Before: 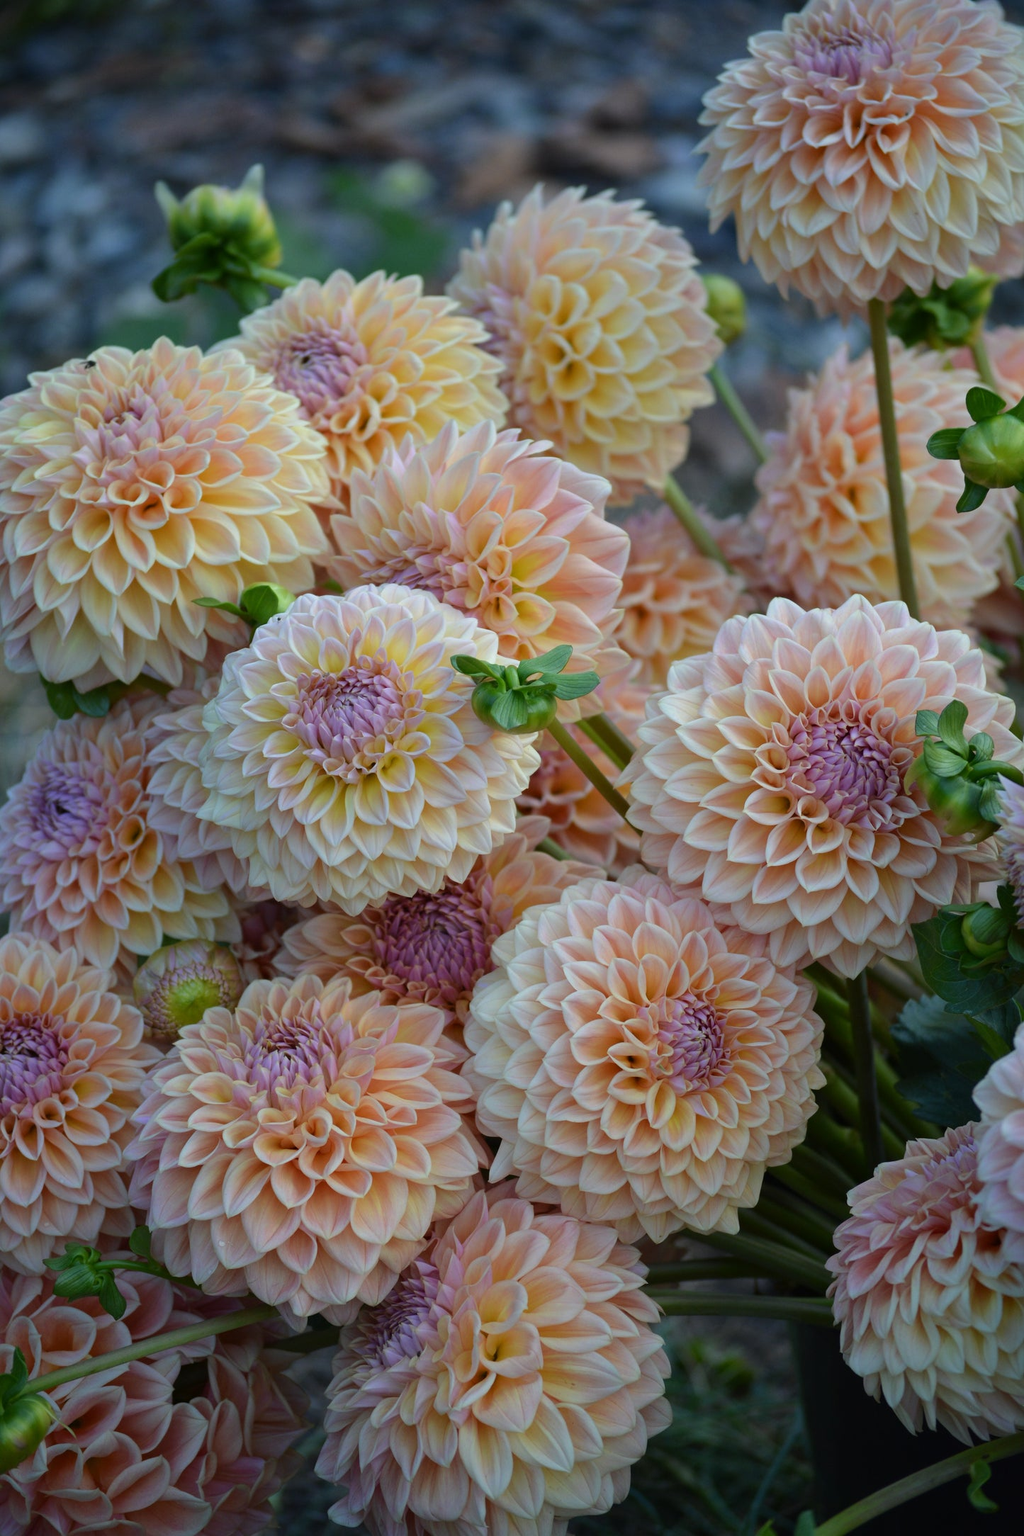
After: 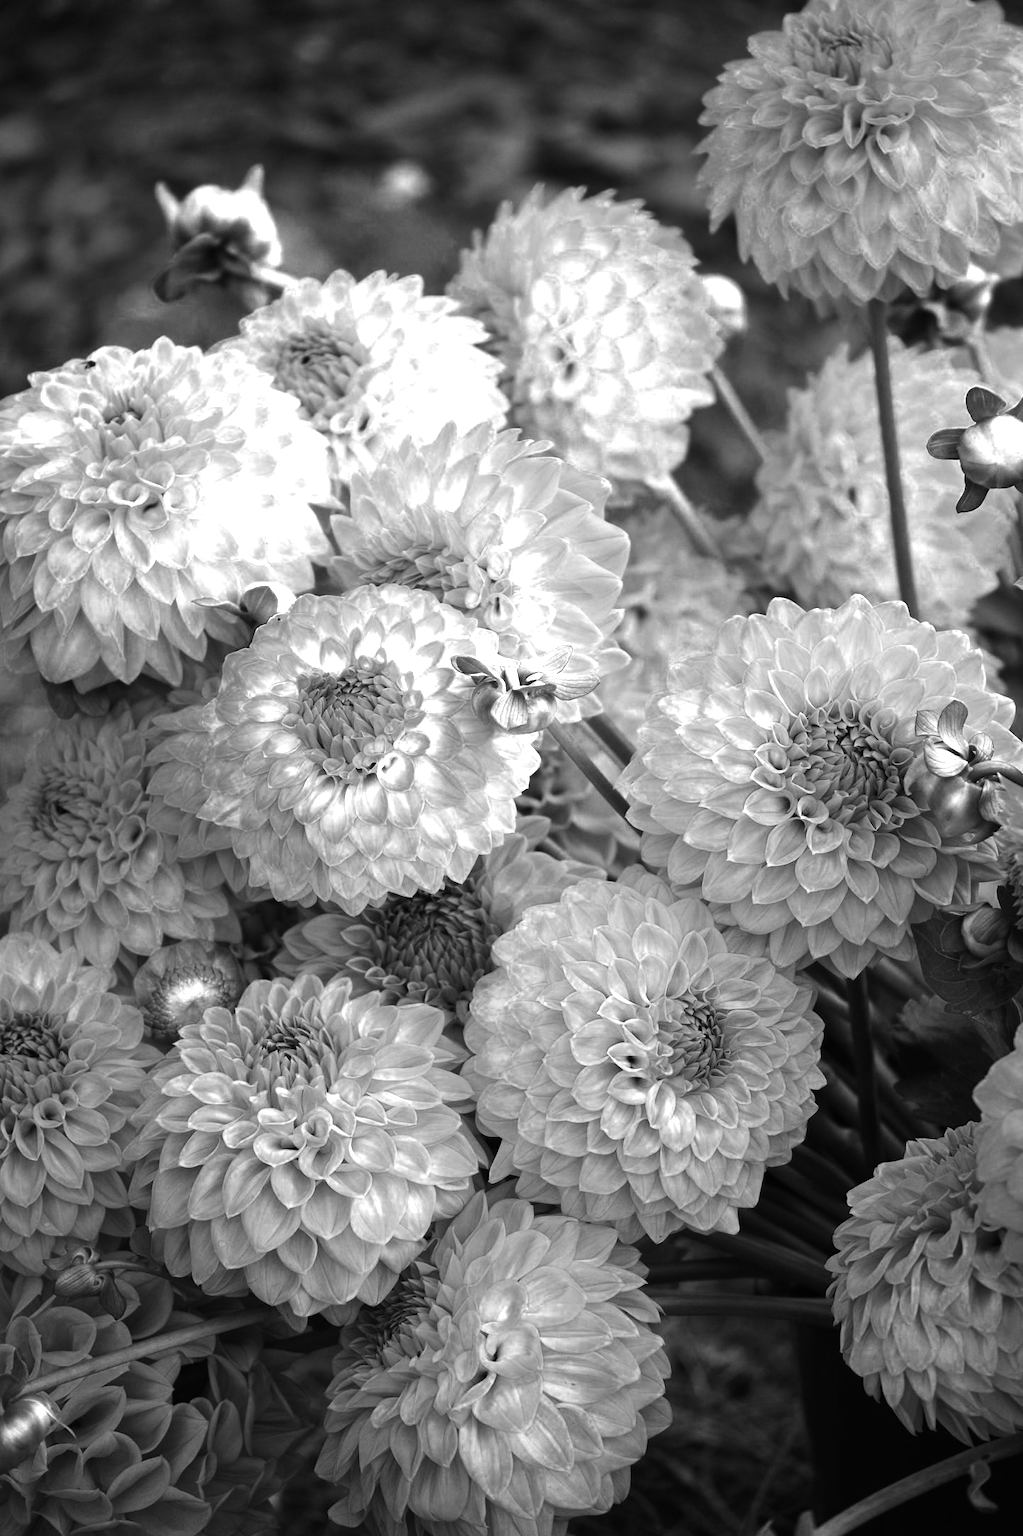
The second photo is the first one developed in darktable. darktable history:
color zones: curves: ch0 [(0, 0.554) (0.146, 0.662) (0.293, 0.86) (0.503, 0.774) (0.637, 0.106) (0.74, 0.072) (0.866, 0.488) (0.998, 0.569)]; ch1 [(0, 0) (0.143, 0) (0.286, 0) (0.429, 0) (0.571, 0) (0.714, 0) (0.857, 0)]
tone equalizer: -8 EV -0.75 EV, -7 EV -0.7 EV, -6 EV -0.6 EV, -5 EV -0.4 EV, -3 EV 0.4 EV, -2 EV 0.6 EV, -1 EV 0.7 EV, +0 EV 0.75 EV, edges refinement/feathering 500, mask exposure compensation -1.57 EV, preserve details no
